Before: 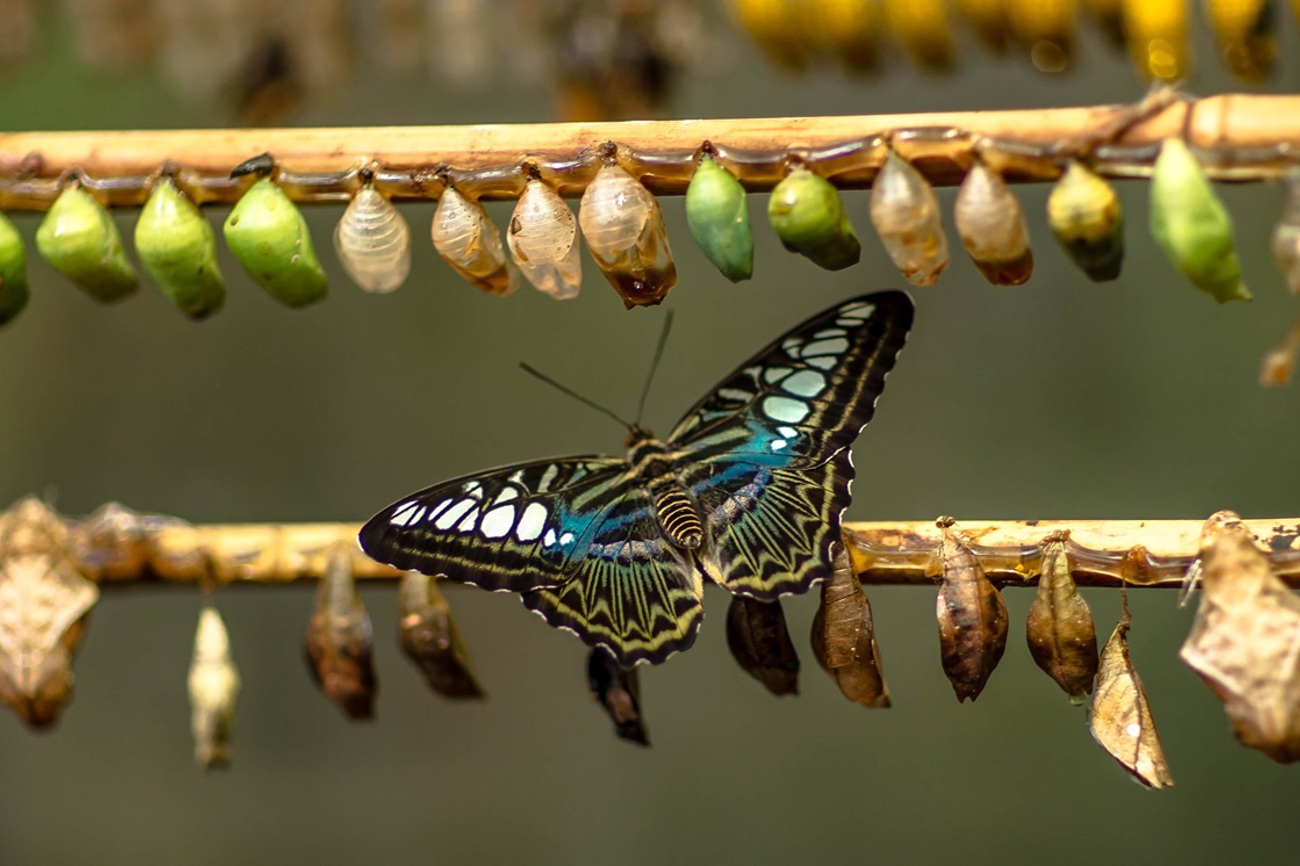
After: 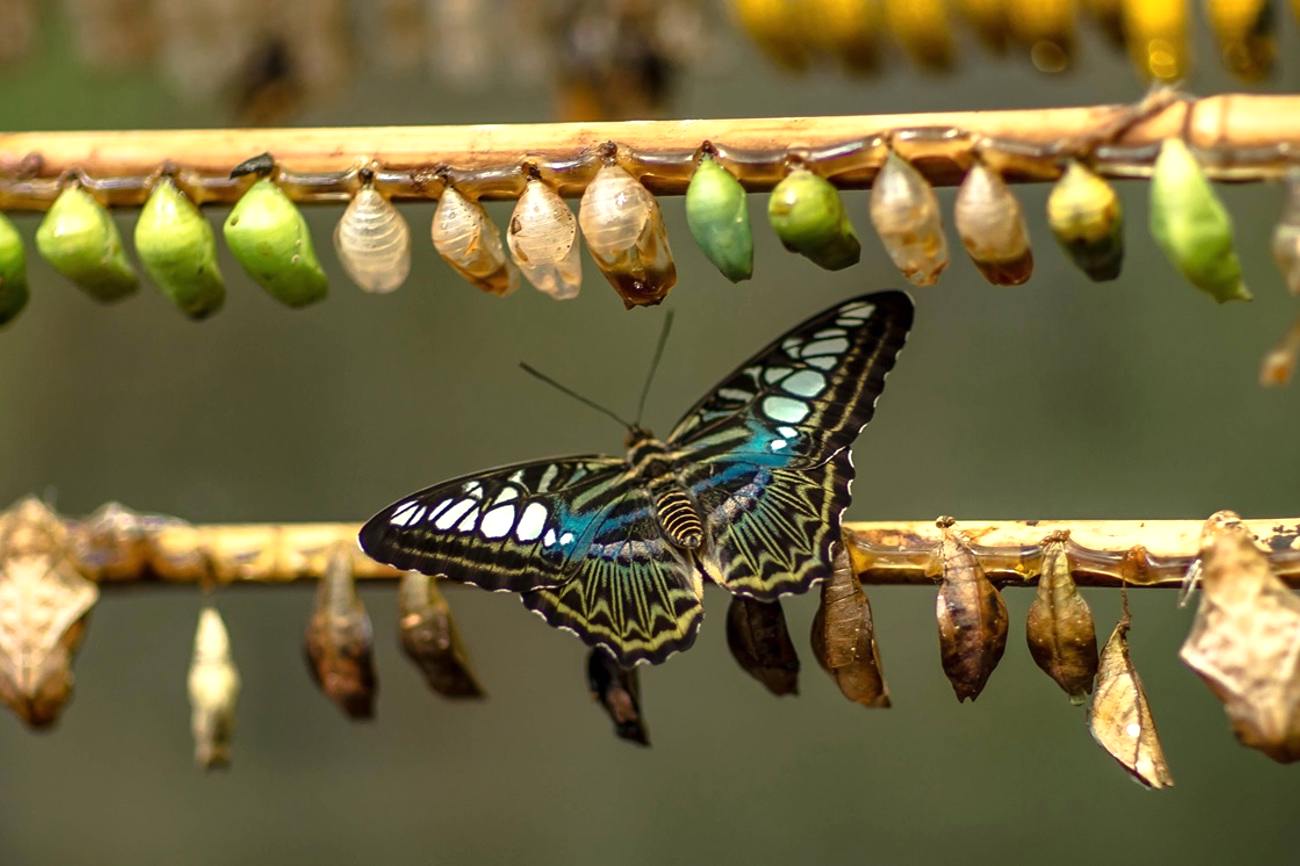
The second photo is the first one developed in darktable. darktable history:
color correction: saturation 0.99
exposure: exposure 0.2 EV, compensate highlight preservation false
